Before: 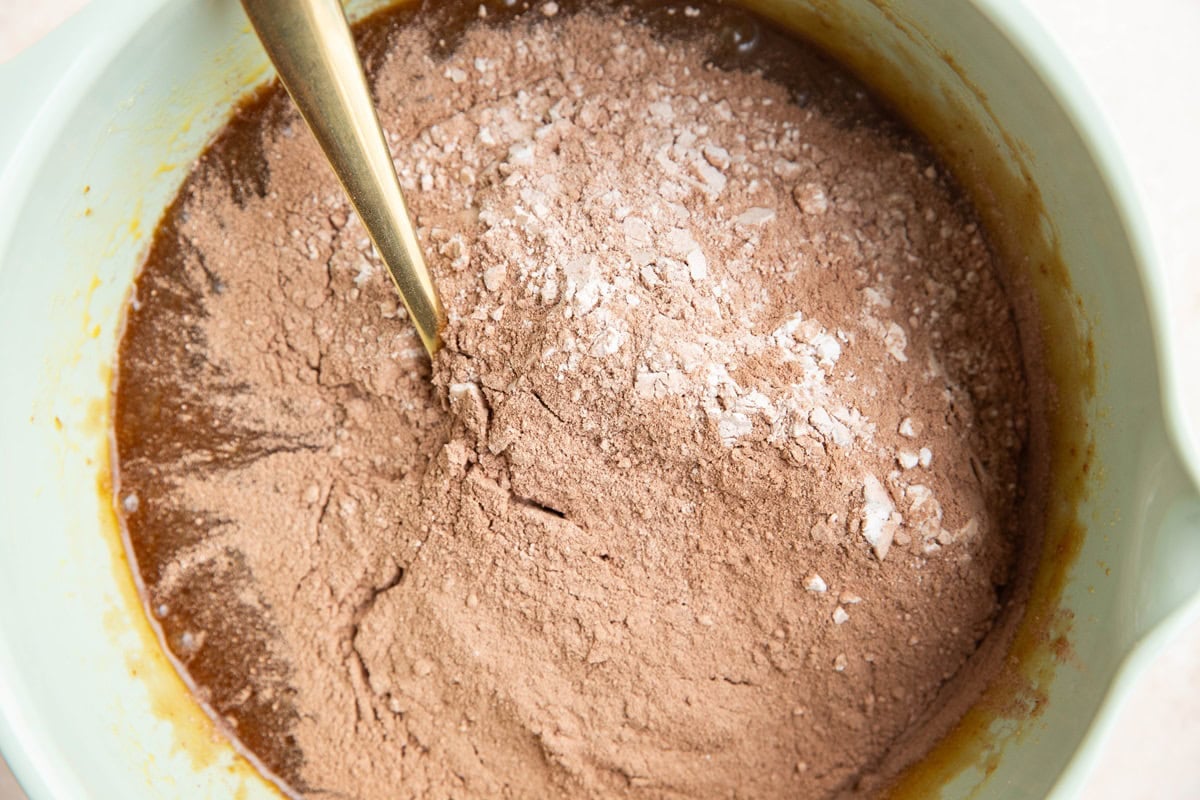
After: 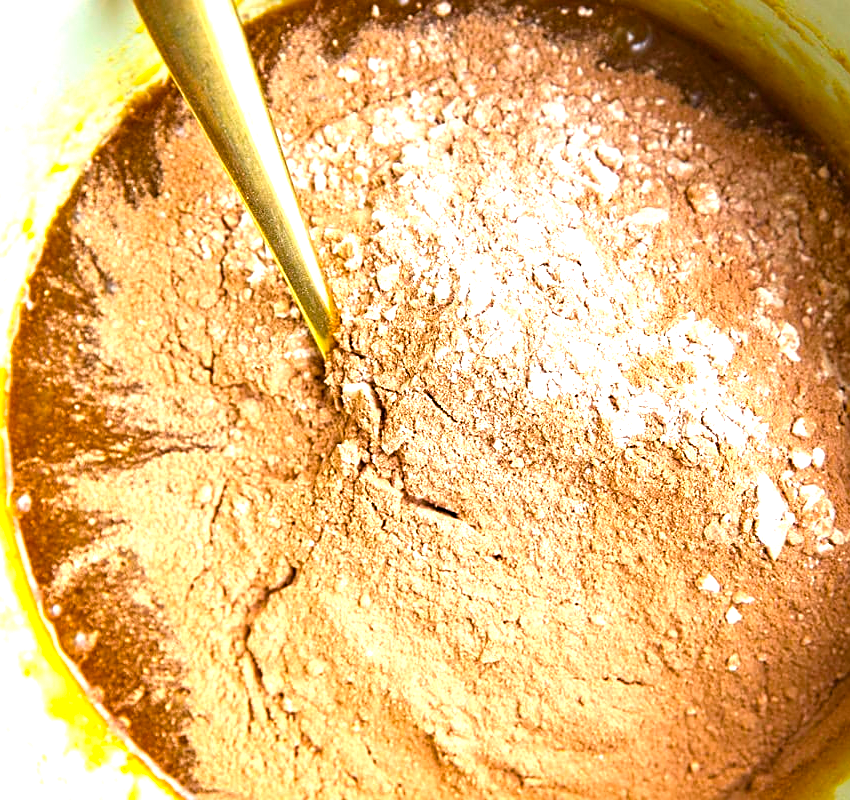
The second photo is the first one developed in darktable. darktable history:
crop and rotate: left 8.998%, right 20.116%
color balance rgb: perceptual saturation grading › global saturation 25.473%, perceptual brilliance grading › global brilliance 29.371%, global vibrance 40.367%
sharpen: on, module defaults
